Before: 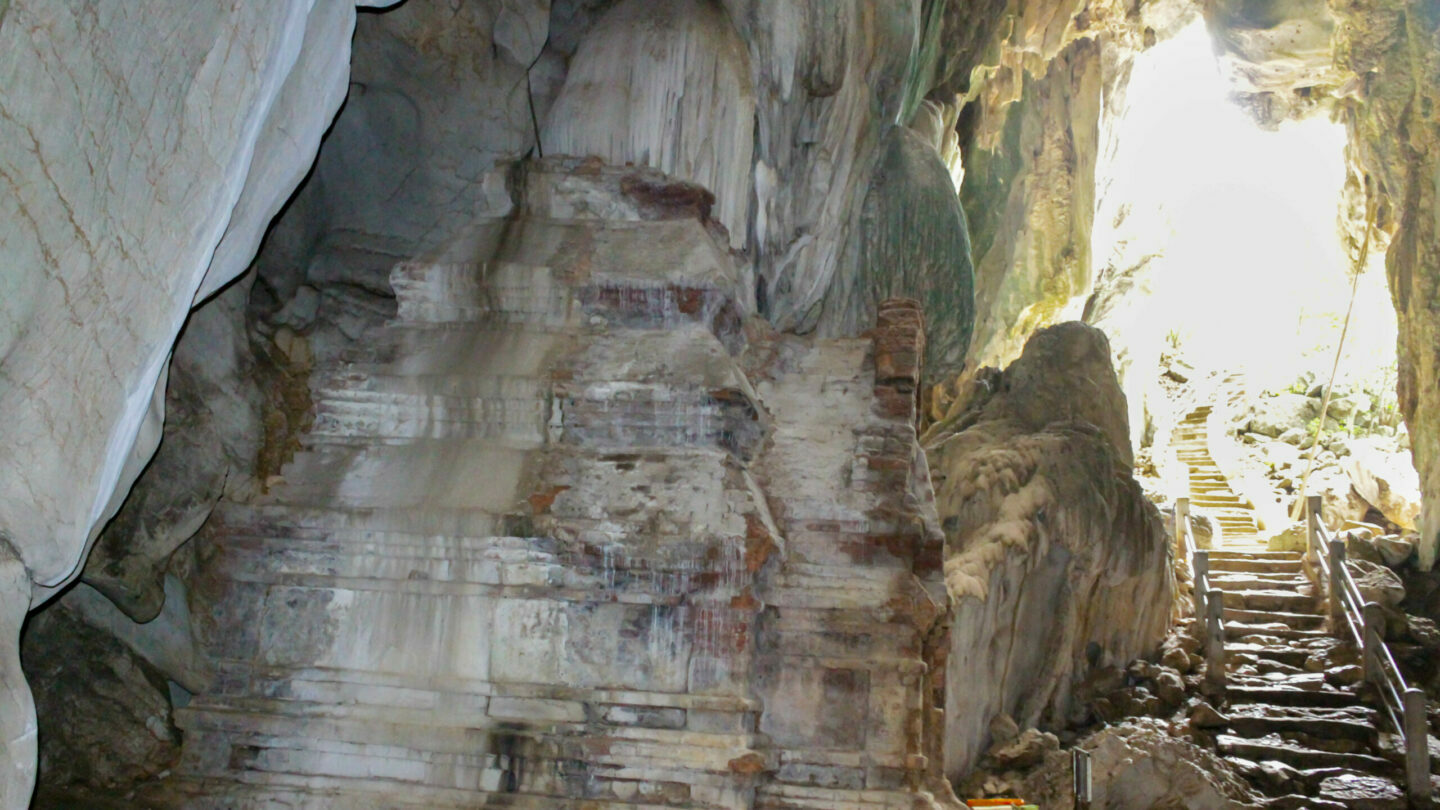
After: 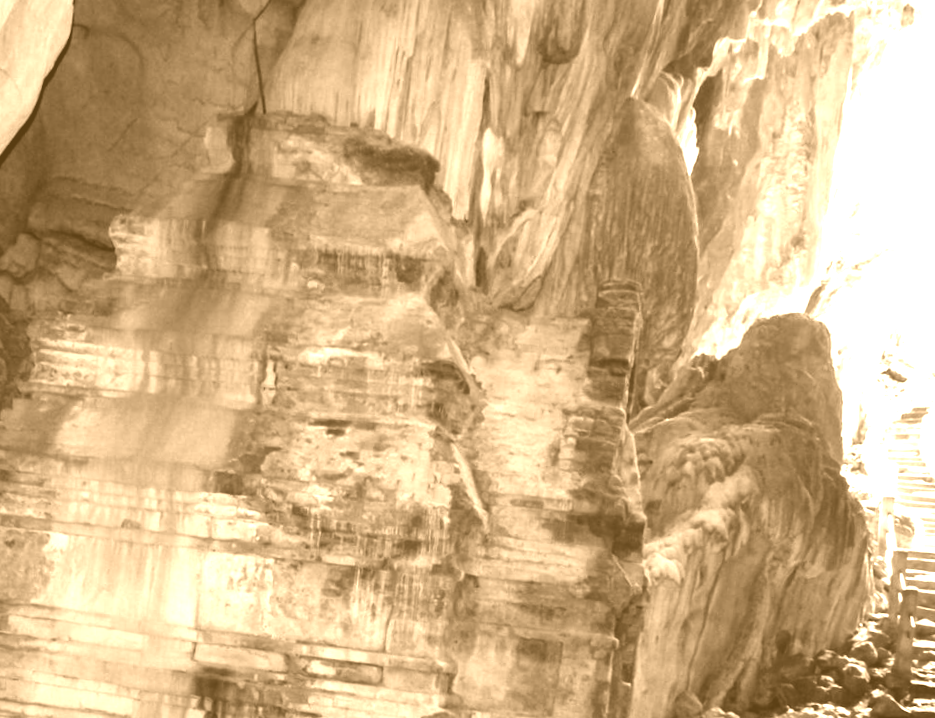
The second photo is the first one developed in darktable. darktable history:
crop and rotate: angle -3.27°, left 14.277%, top 0.028%, right 10.766%, bottom 0.028%
colorize: hue 28.8°, source mix 100%
rotate and perspective: rotation 0.074°, lens shift (vertical) 0.096, lens shift (horizontal) -0.041, crop left 0.043, crop right 0.952, crop top 0.024, crop bottom 0.979
contrast brightness saturation: brightness -0.52
levels: levels [0, 0.397, 0.955]
color zones: curves: ch0 [(0.018, 0.548) (0.224, 0.64) (0.425, 0.447) (0.675, 0.575) (0.732, 0.579)]; ch1 [(0.066, 0.487) (0.25, 0.5) (0.404, 0.43) (0.75, 0.421) (0.956, 0.421)]; ch2 [(0.044, 0.561) (0.215, 0.465) (0.399, 0.544) (0.465, 0.548) (0.614, 0.447) (0.724, 0.43) (0.882, 0.623) (0.956, 0.632)]
color correction: highlights a* -39.68, highlights b* -40, shadows a* -40, shadows b* -40, saturation -3
